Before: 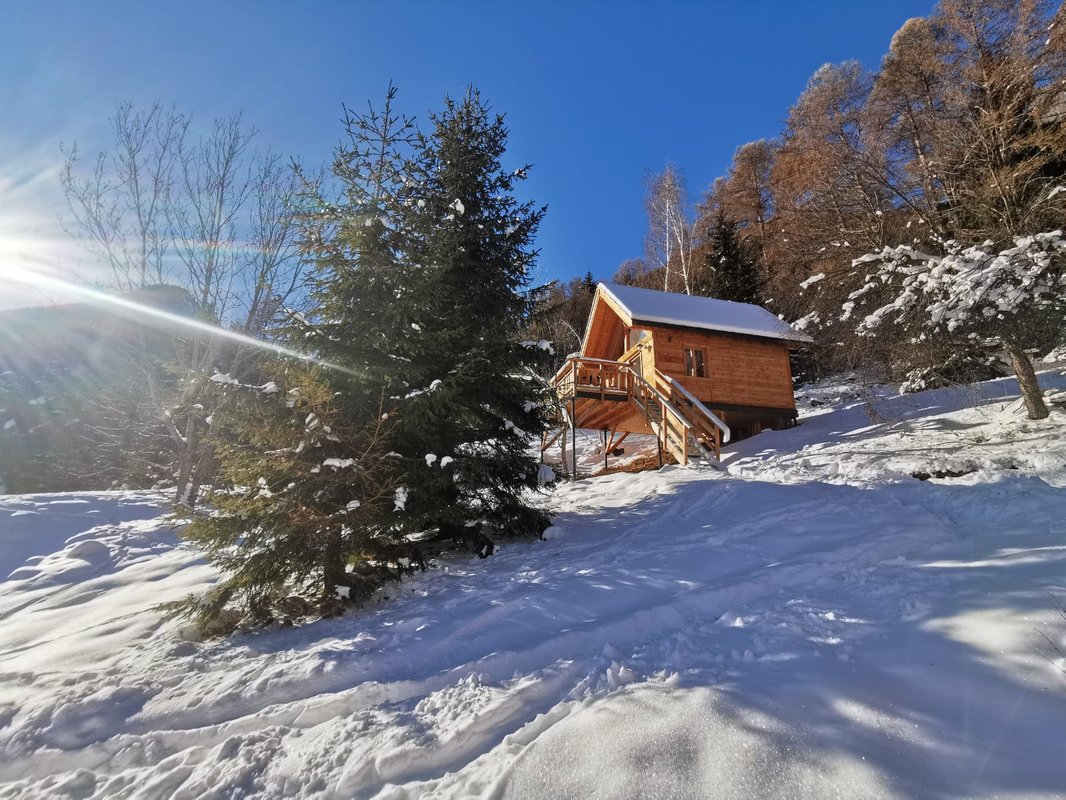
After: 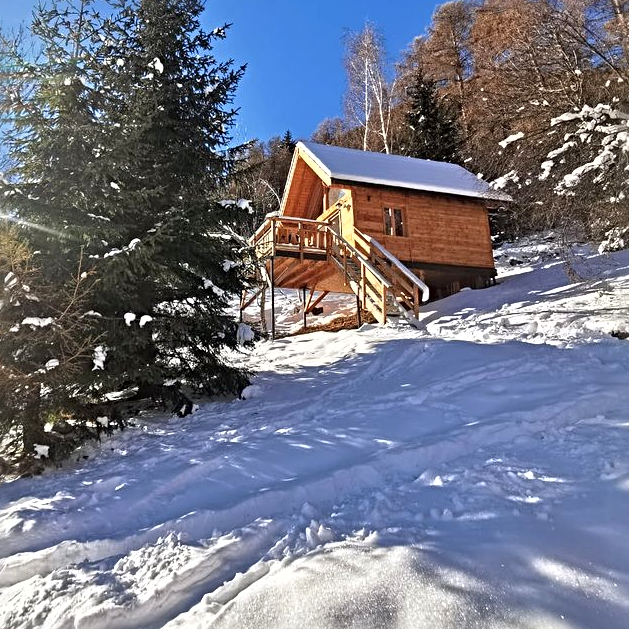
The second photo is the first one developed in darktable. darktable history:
sharpen: radius 4
exposure: exposure 0.496 EV, compensate highlight preservation false
shadows and highlights: low approximation 0.01, soften with gaussian
crop and rotate: left 28.256%, top 17.734%, right 12.656%, bottom 3.573%
